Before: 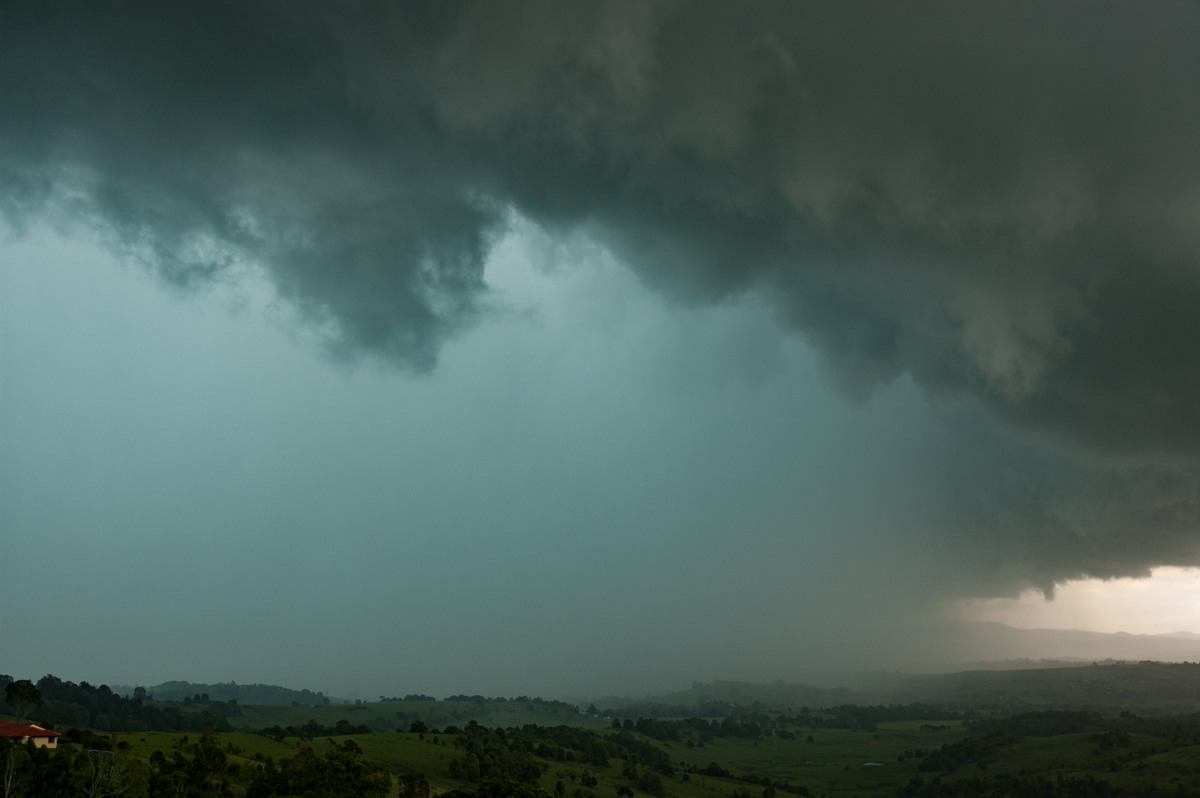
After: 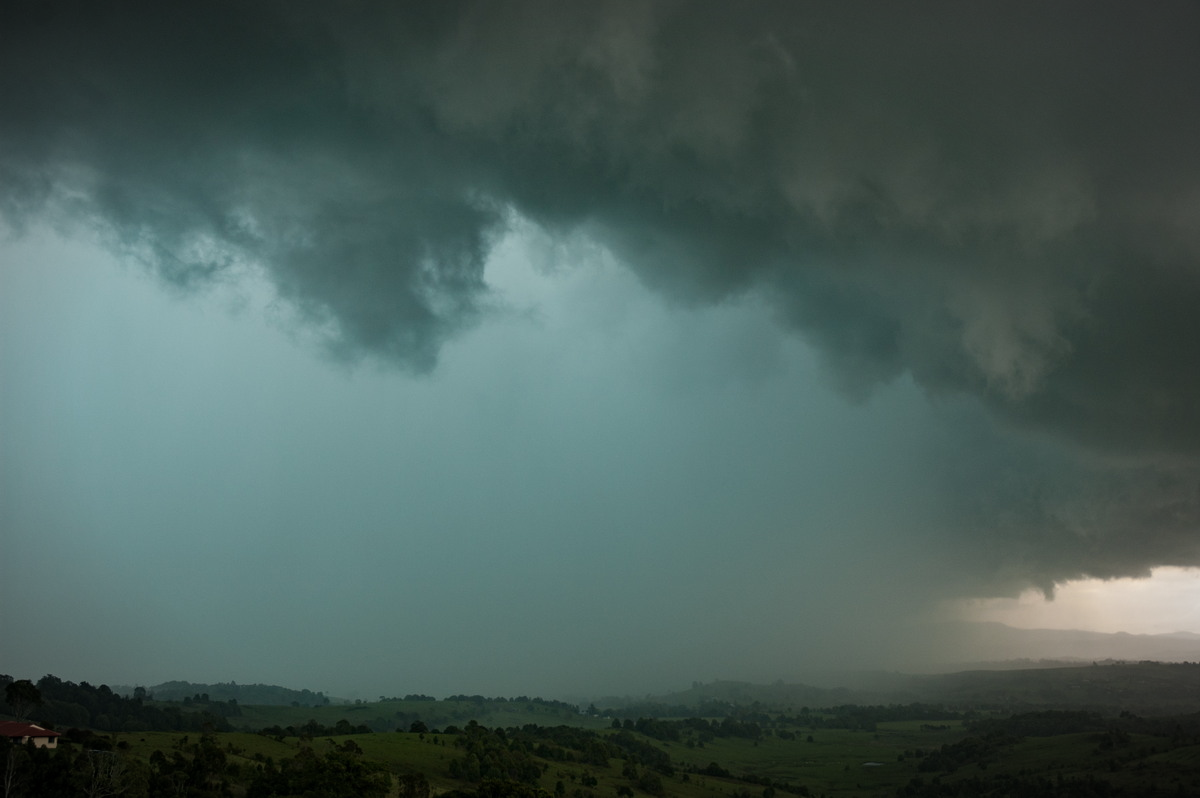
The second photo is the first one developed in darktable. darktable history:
vignetting: fall-off start 87.31%, automatic ratio true
